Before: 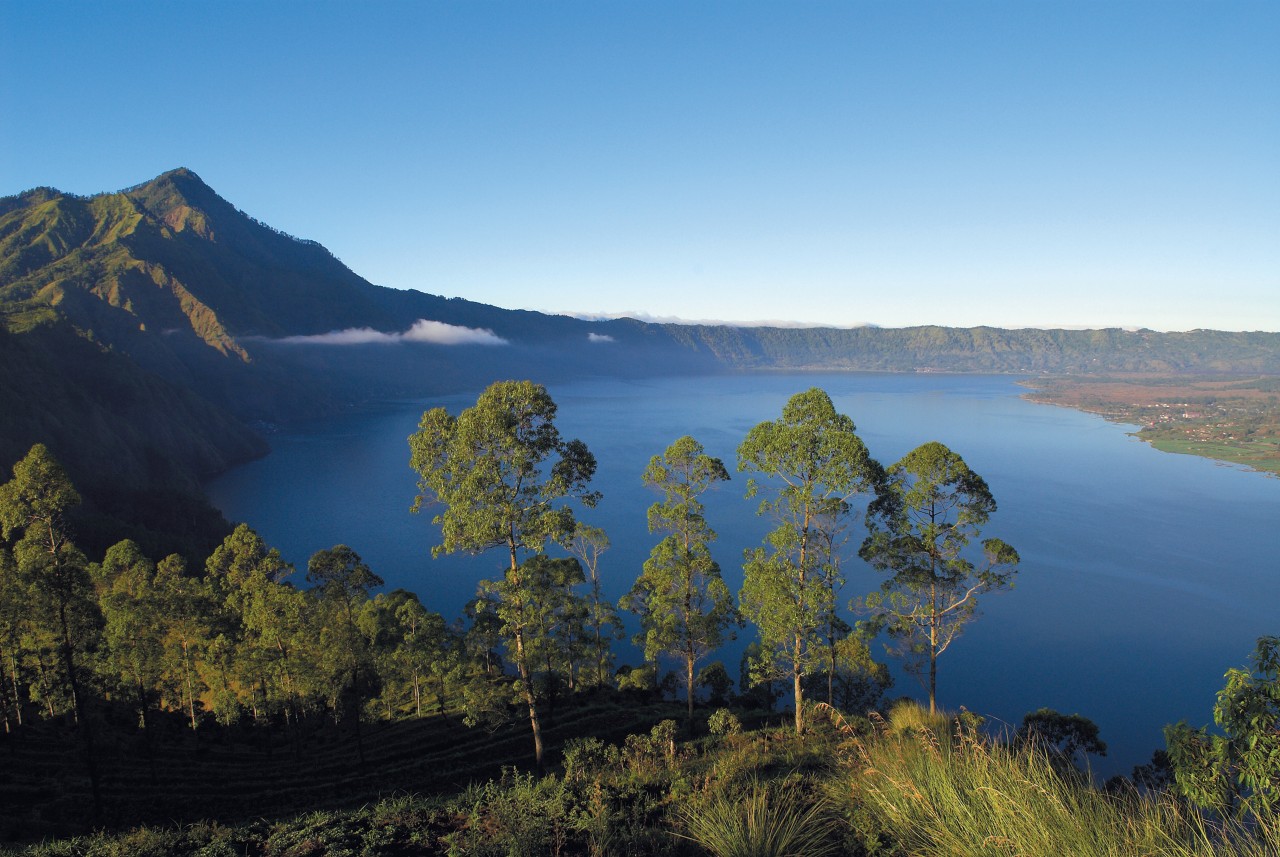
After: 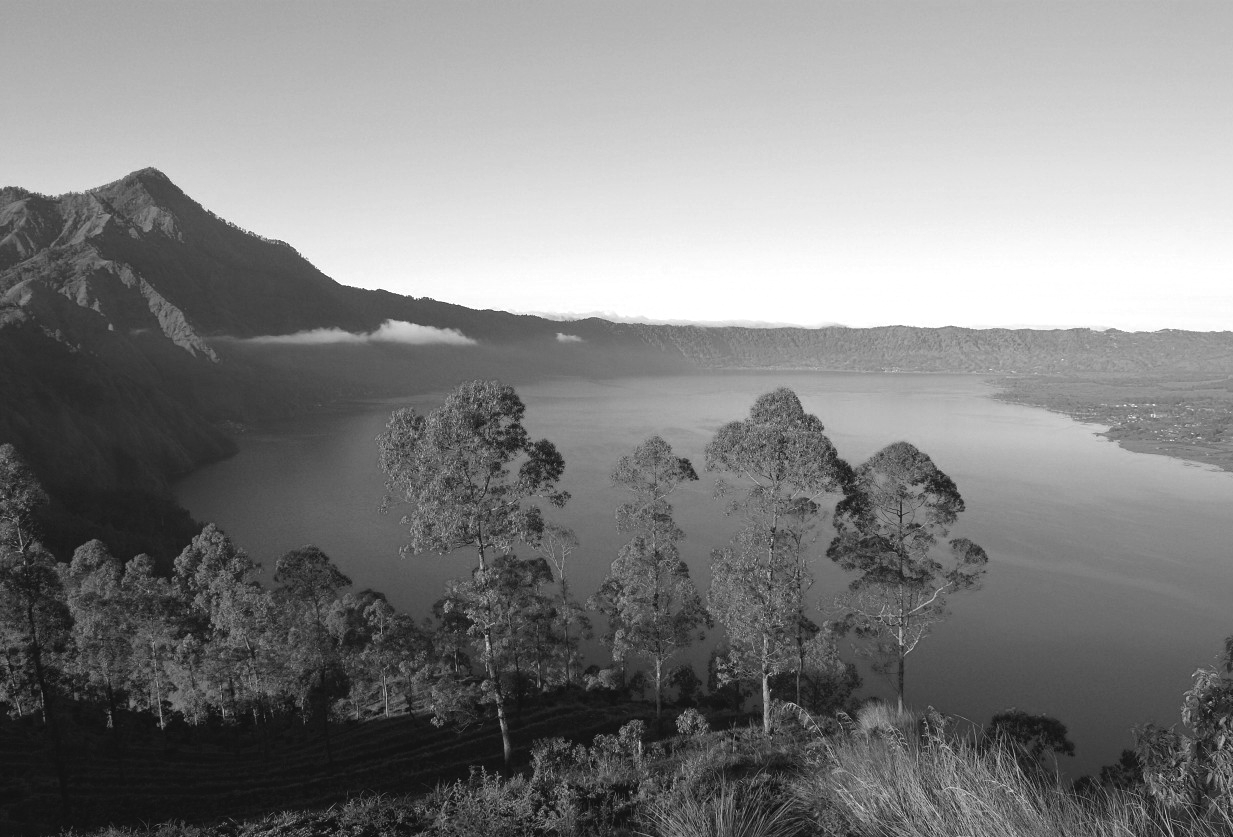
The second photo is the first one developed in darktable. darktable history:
crop and rotate: left 2.536%, right 1.107%, bottom 2.246%
white balance: red 0.931, blue 1.11
monochrome: on, module defaults
tone equalizer: on, module defaults
color zones: curves: ch0 [(0.254, 0.492) (0.724, 0.62)]; ch1 [(0.25, 0.528) (0.719, 0.796)]; ch2 [(0, 0.472) (0.25, 0.5) (0.73, 0.184)]
color balance: lift [1.004, 1.002, 1.002, 0.998], gamma [1, 1.007, 1.002, 0.993], gain [1, 0.977, 1.013, 1.023], contrast -3.64%
